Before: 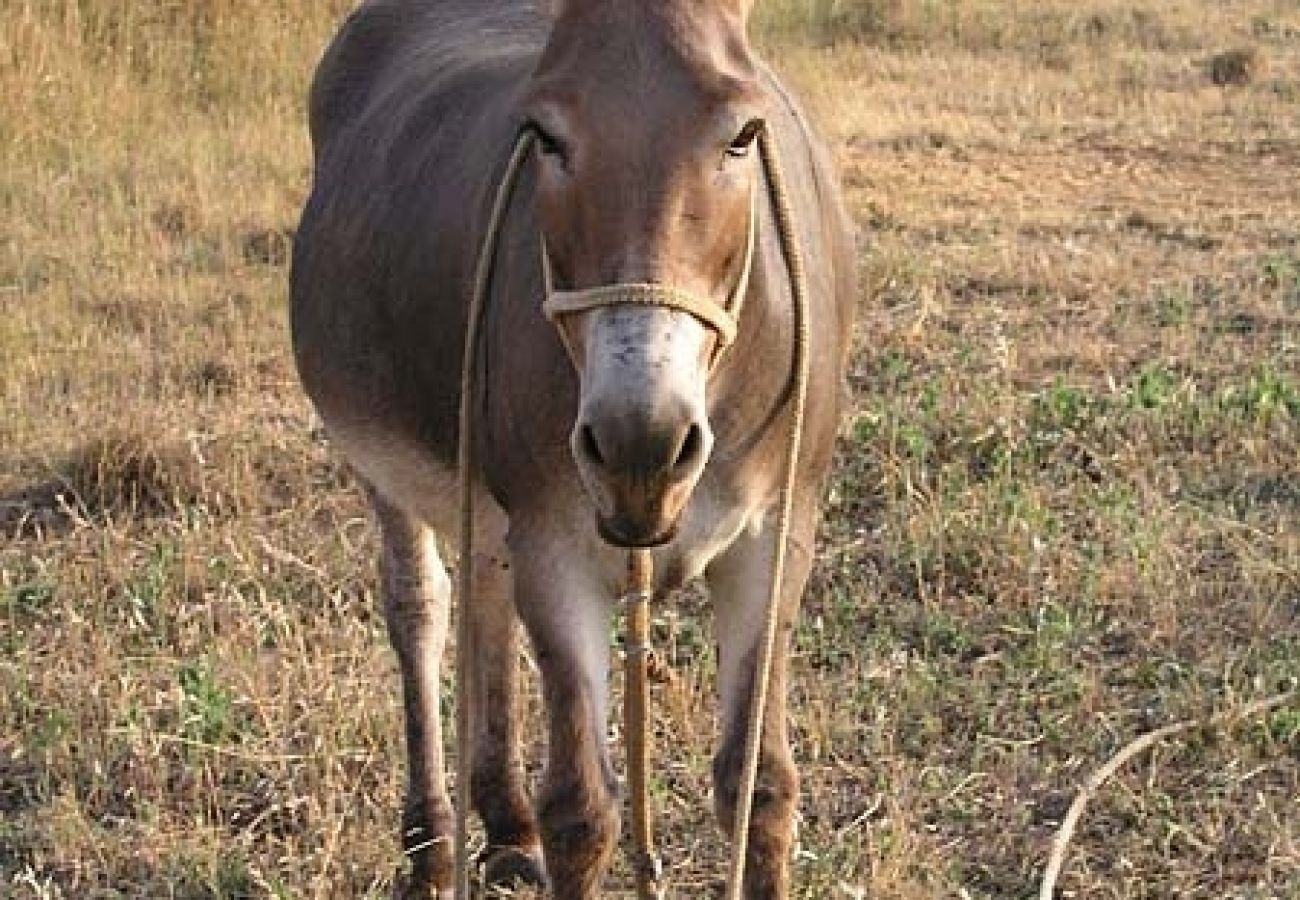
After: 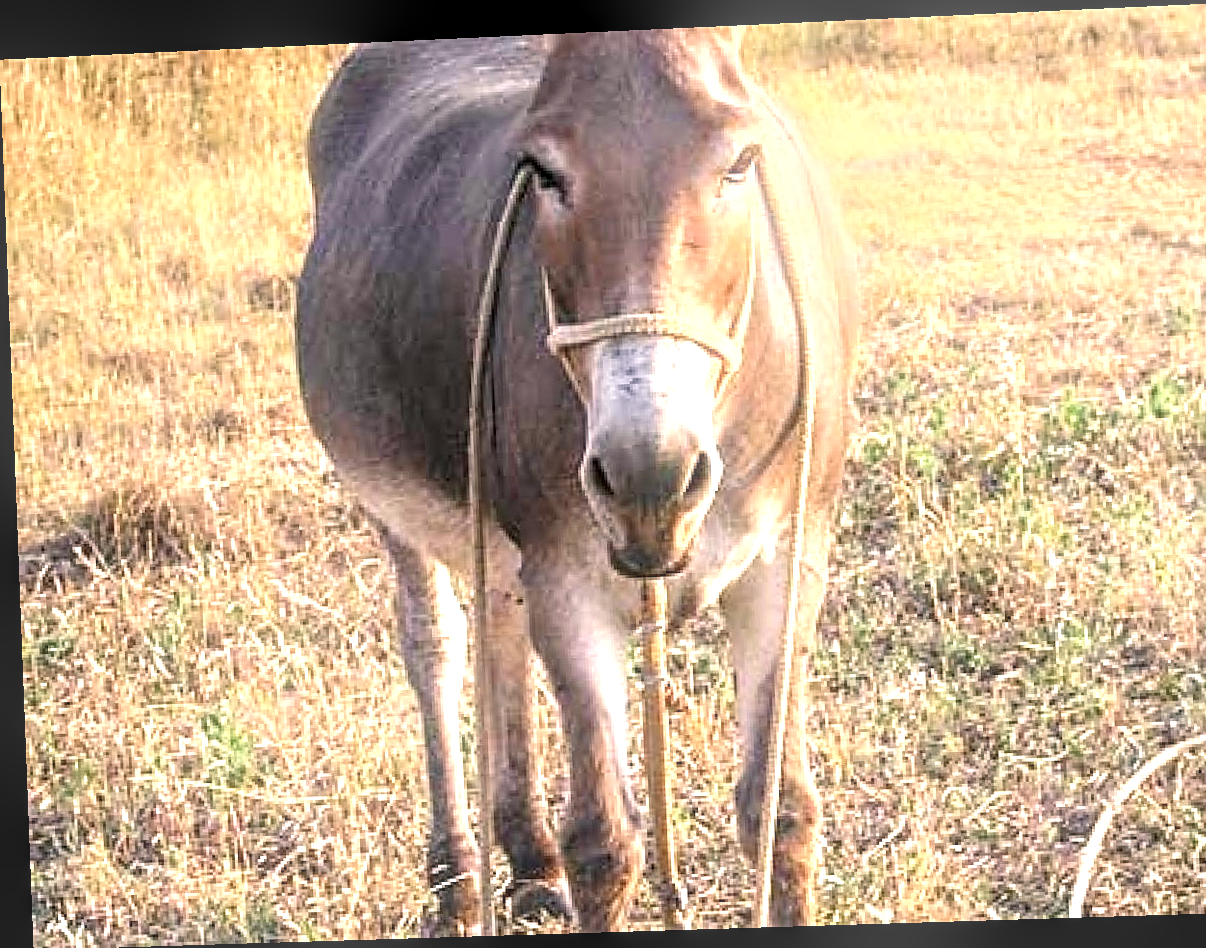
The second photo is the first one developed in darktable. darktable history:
exposure: exposure 1.25 EV, compensate exposure bias true, compensate highlight preservation false
sharpen: radius 1.864, amount 0.398, threshold 1.271
crop: right 9.509%, bottom 0.031%
local contrast: detail 150%
rotate and perspective: rotation -2.22°, lens shift (horizontal) -0.022, automatic cropping off
color balance rgb: shadows lift › chroma 1.41%, shadows lift › hue 260°, power › chroma 0.5%, power › hue 260°, highlights gain › chroma 1%, highlights gain › hue 27°, saturation formula JzAzBz (2021)
bloom: size 13.65%, threshold 98.39%, strength 4.82%
